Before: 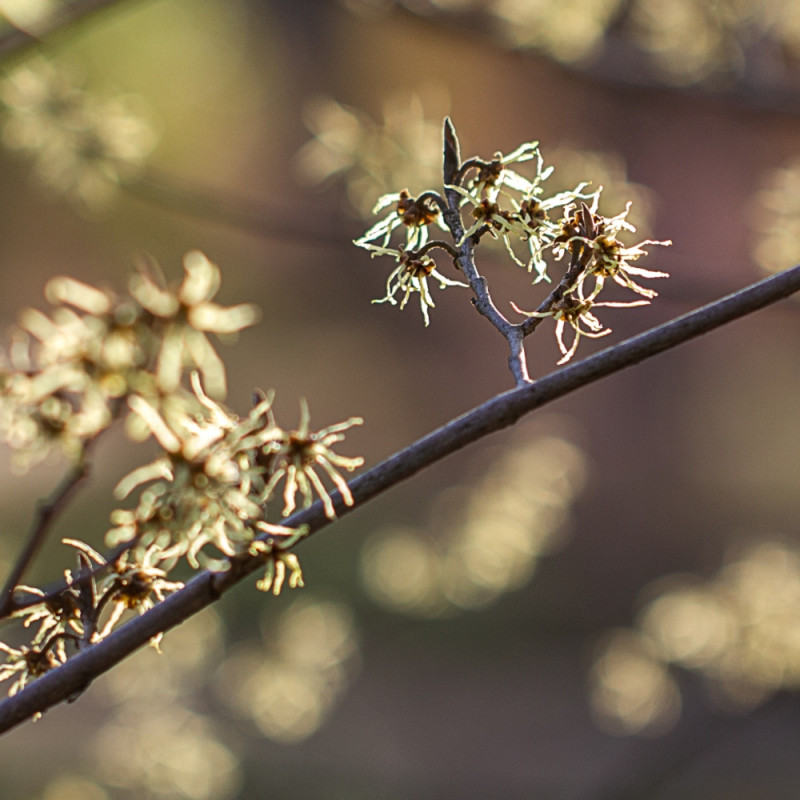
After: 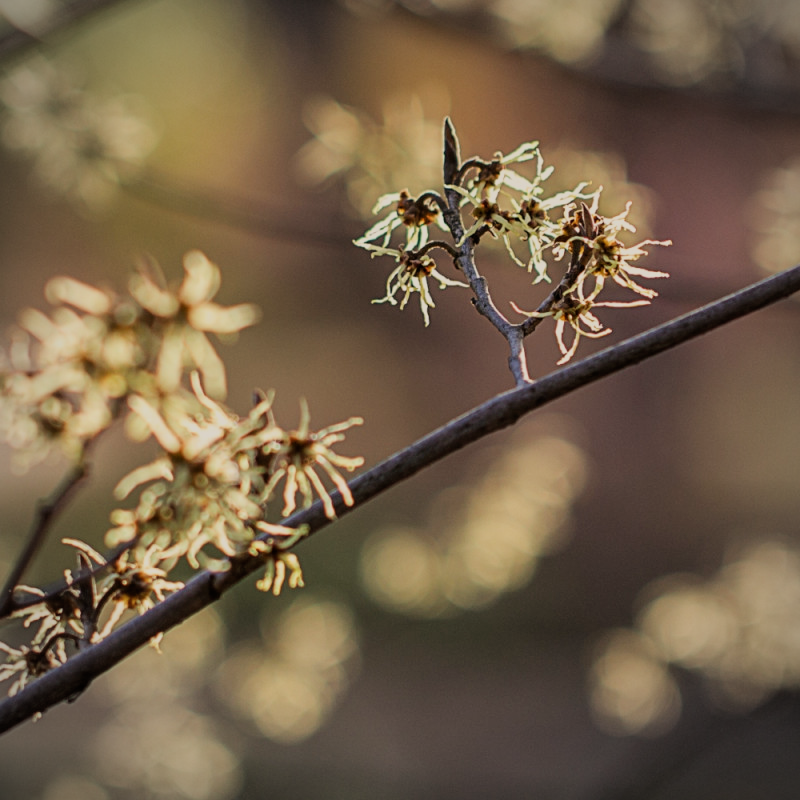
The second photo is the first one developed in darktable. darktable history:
vignetting: fall-off radius 60.92%
filmic rgb: black relative exposure -7.65 EV, white relative exposure 4.56 EV, hardness 3.61
white balance: red 1.045, blue 0.932
tone equalizer: -8 EV 0.06 EV, smoothing diameter 25%, edges refinement/feathering 10, preserve details guided filter
